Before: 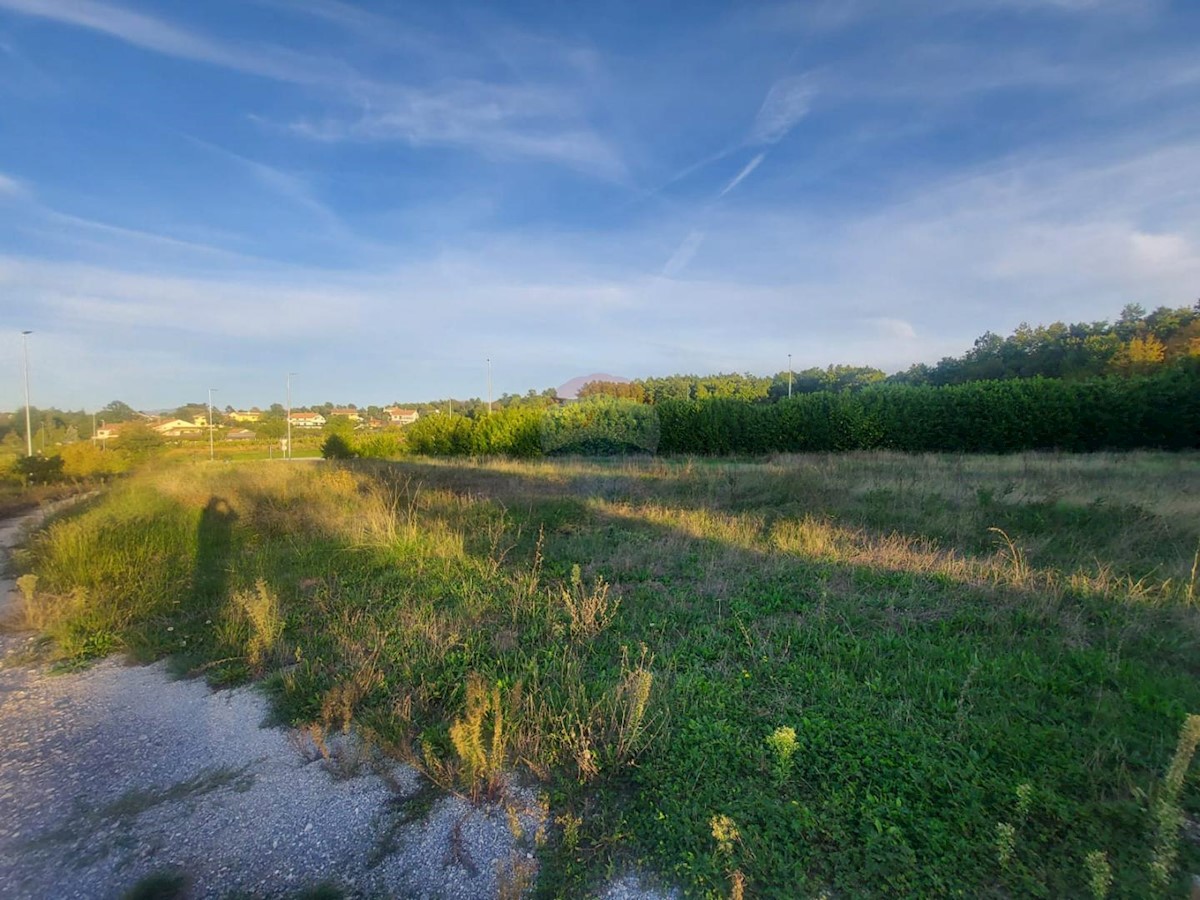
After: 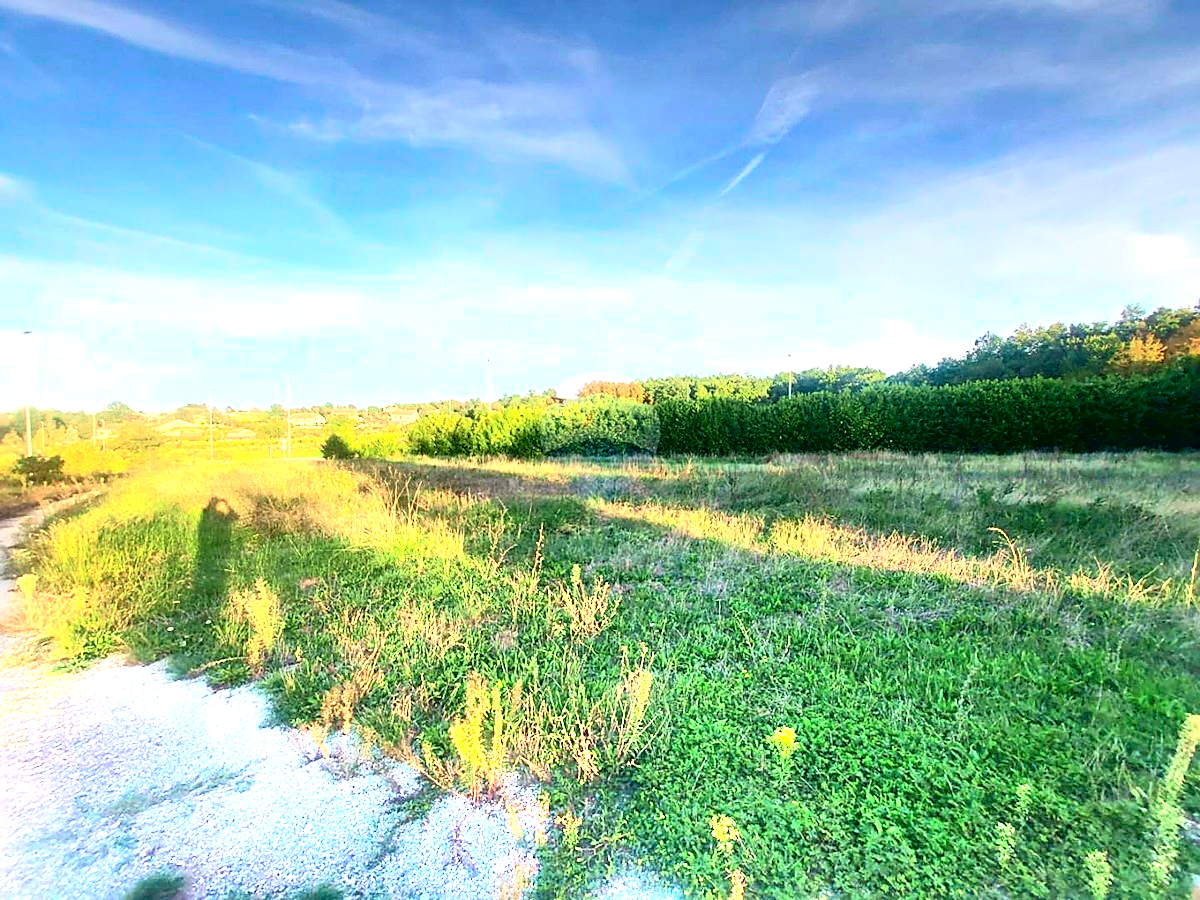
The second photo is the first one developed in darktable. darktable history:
sharpen: on, module defaults
tone curve: curves: ch0 [(0, 0.013) (0.054, 0.018) (0.205, 0.191) (0.289, 0.292) (0.39, 0.424) (0.493, 0.551) (0.647, 0.752) (0.796, 0.887) (1, 0.998)]; ch1 [(0, 0) (0.371, 0.339) (0.477, 0.452) (0.494, 0.495) (0.501, 0.501) (0.51, 0.516) (0.54, 0.557) (0.572, 0.605) (0.66, 0.701) (0.783, 0.804) (1, 1)]; ch2 [(0, 0) (0.32, 0.281) (0.403, 0.399) (0.441, 0.428) (0.47, 0.469) (0.498, 0.496) (0.524, 0.543) (0.551, 0.579) (0.633, 0.665) (0.7, 0.711) (1, 1)], color space Lab, independent channels, preserve colors none
tone equalizer: -8 EV -0.417 EV, -7 EV -0.389 EV, -6 EV -0.333 EV, -5 EV -0.222 EV, -3 EV 0.222 EV, -2 EV 0.333 EV, -1 EV 0.389 EV, +0 EV 0.417 EV, edges refinement/feathering 500, mask exposure compensation -1.57 EV, preserve details no
graduated density: density -3.9 EV
